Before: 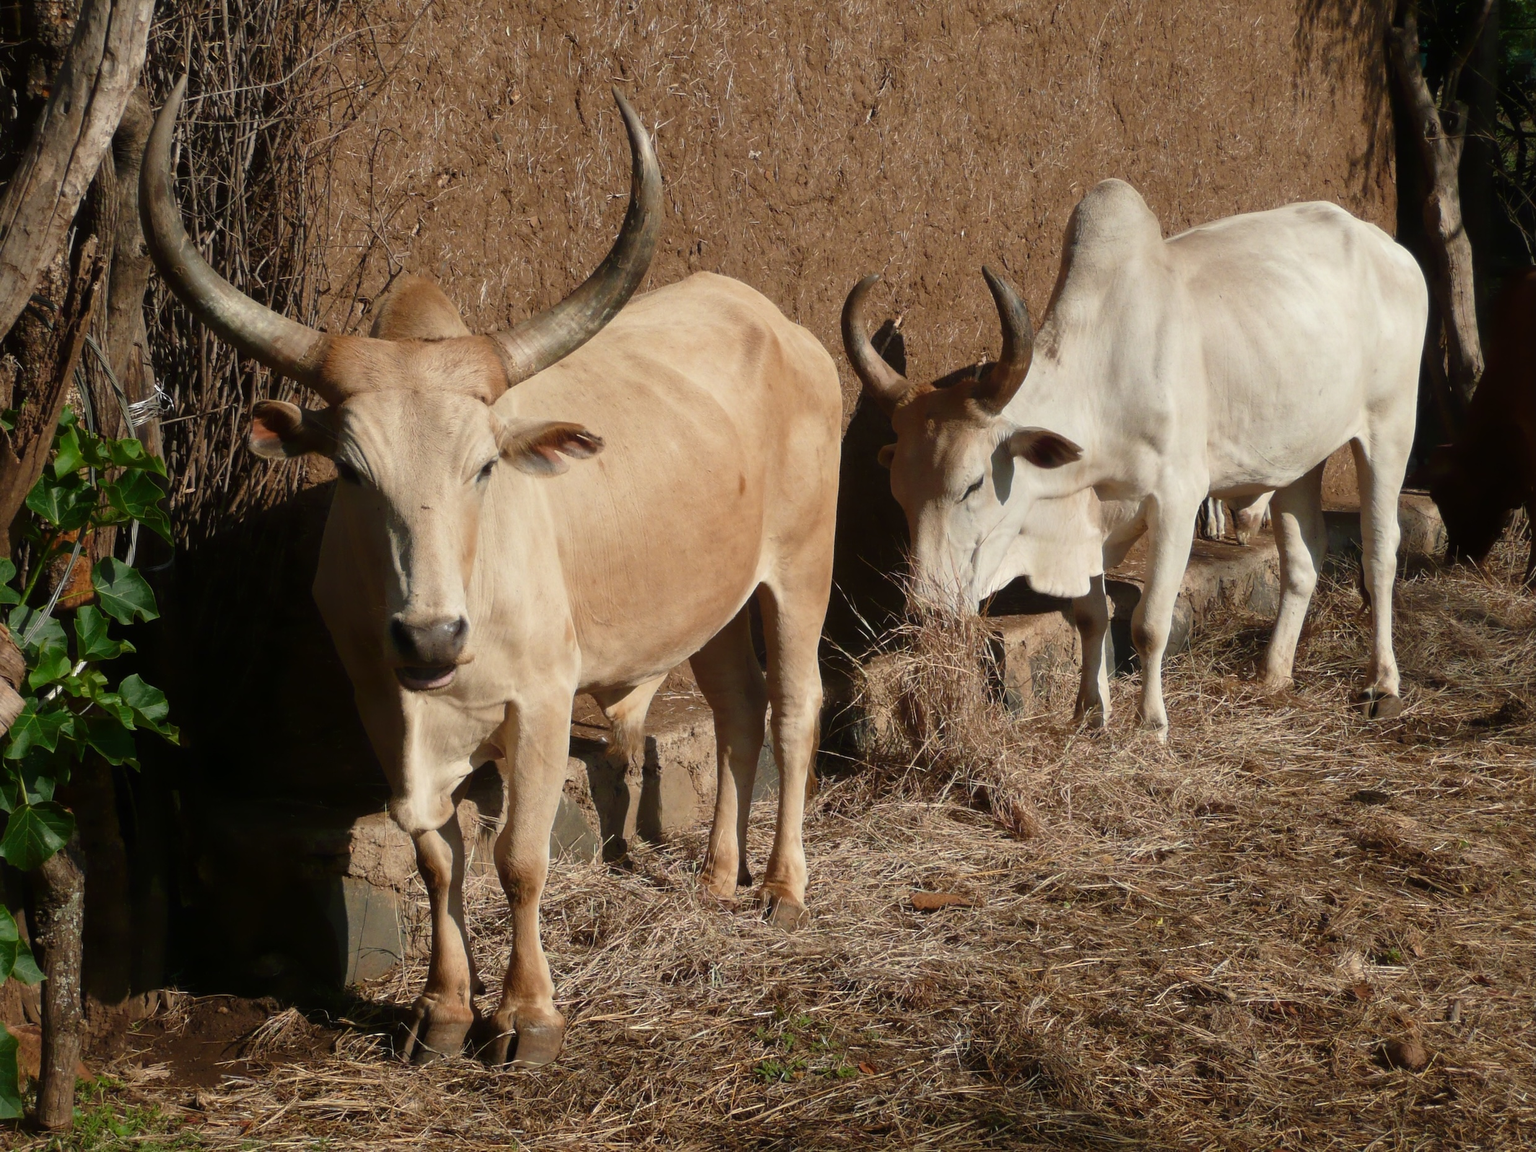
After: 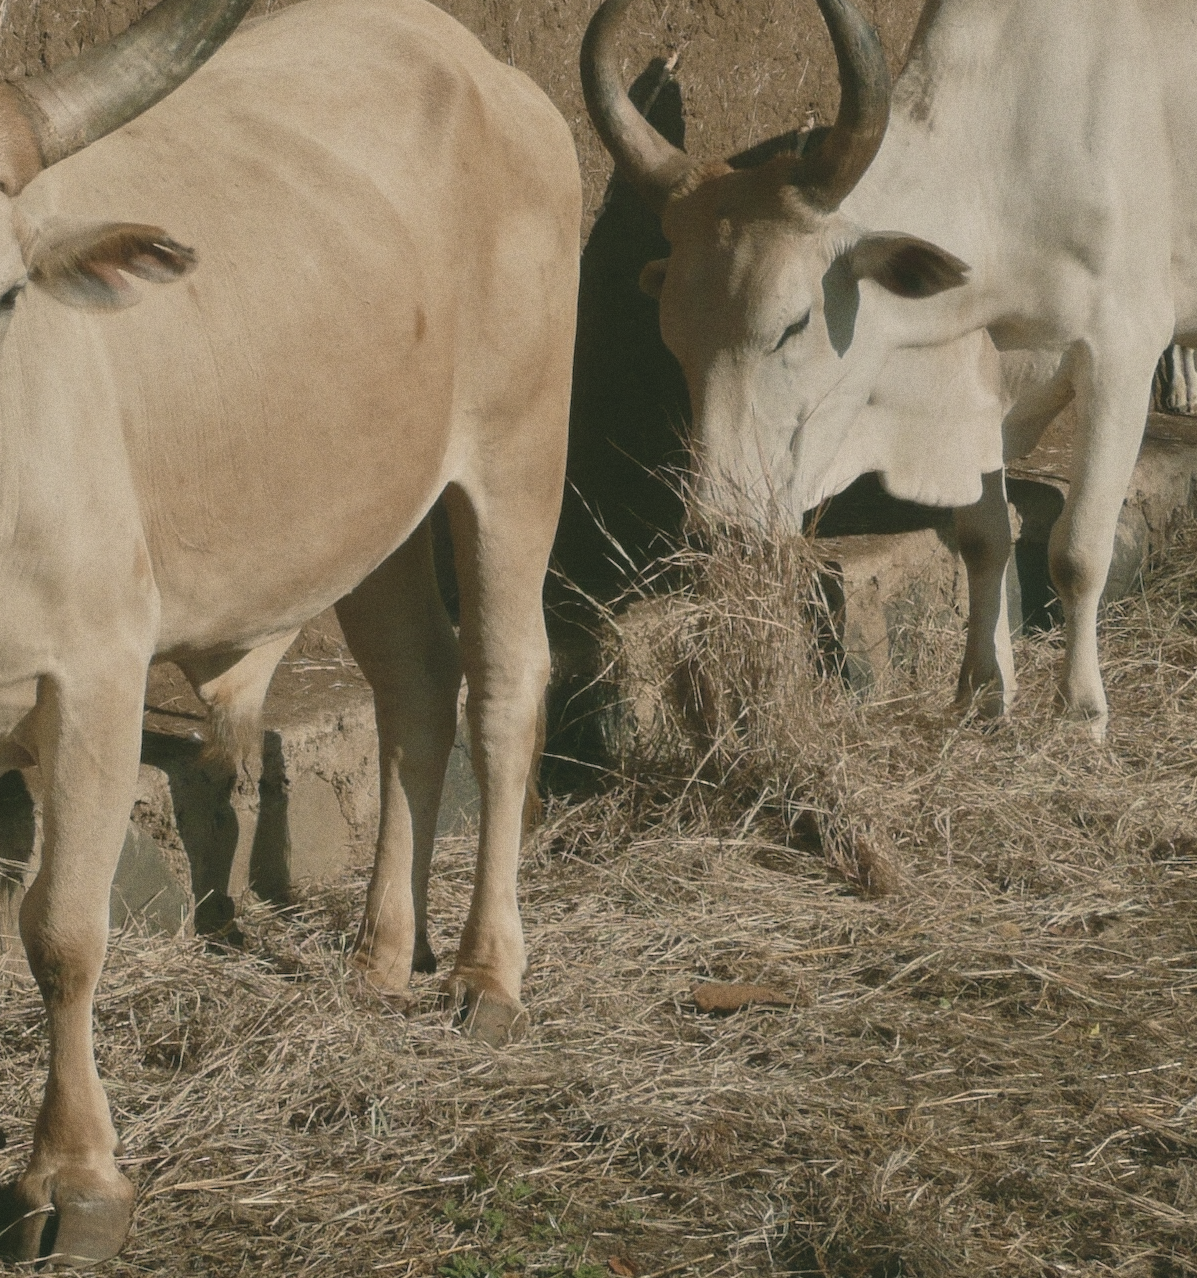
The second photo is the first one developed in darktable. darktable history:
color correction: highlights a* 4.02, highlights b* 4.98, shadows a* -7.55, shadows b* 4.98
tone equalizer: -8 EV -0.002 EV, -7 EV 0.005 EV, -6 EV -0.009 EV, -5 EV 0.011 EV, -4 EV -0.012 EV, -3 EV 0.007 EV, -2 EV -0.062 EV, -1 EV -0.293 EV, +0 EV -0.582 EV, smoothing diameter 2%, edges refinement/feathering 20, mask exposure compensation -1.57 EV, filter diffusion 5
crop: left 31.379%, top 24.658%, right 20.326%, bottom 6.628%
grain: on, module defaults
contrast brightness saturation: contrast -0.26, saturation -0.43
